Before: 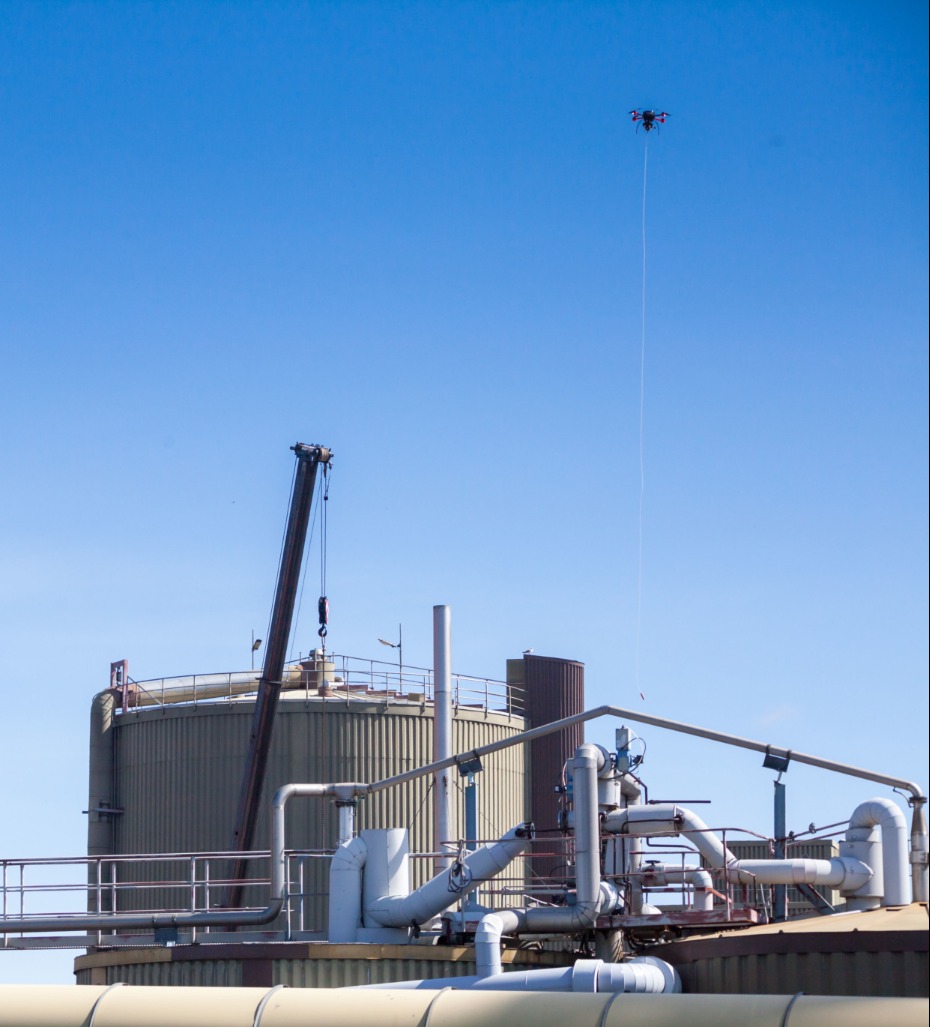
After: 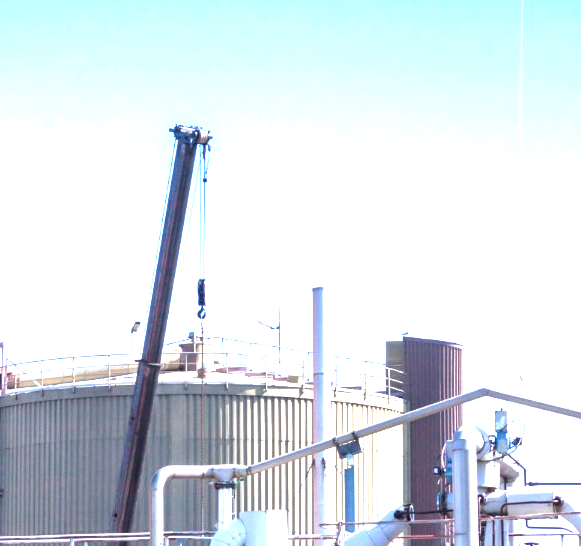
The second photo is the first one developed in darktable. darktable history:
crop: left 13.067%, top 30.988%, right 24.436%, bottom 15.816%
exposure: exposure 2 EV, compensate highlight preservation false
local contrast: mode bilateral grid, contrast 19, coarseness 50, detail 148%, midtone range 0.2
